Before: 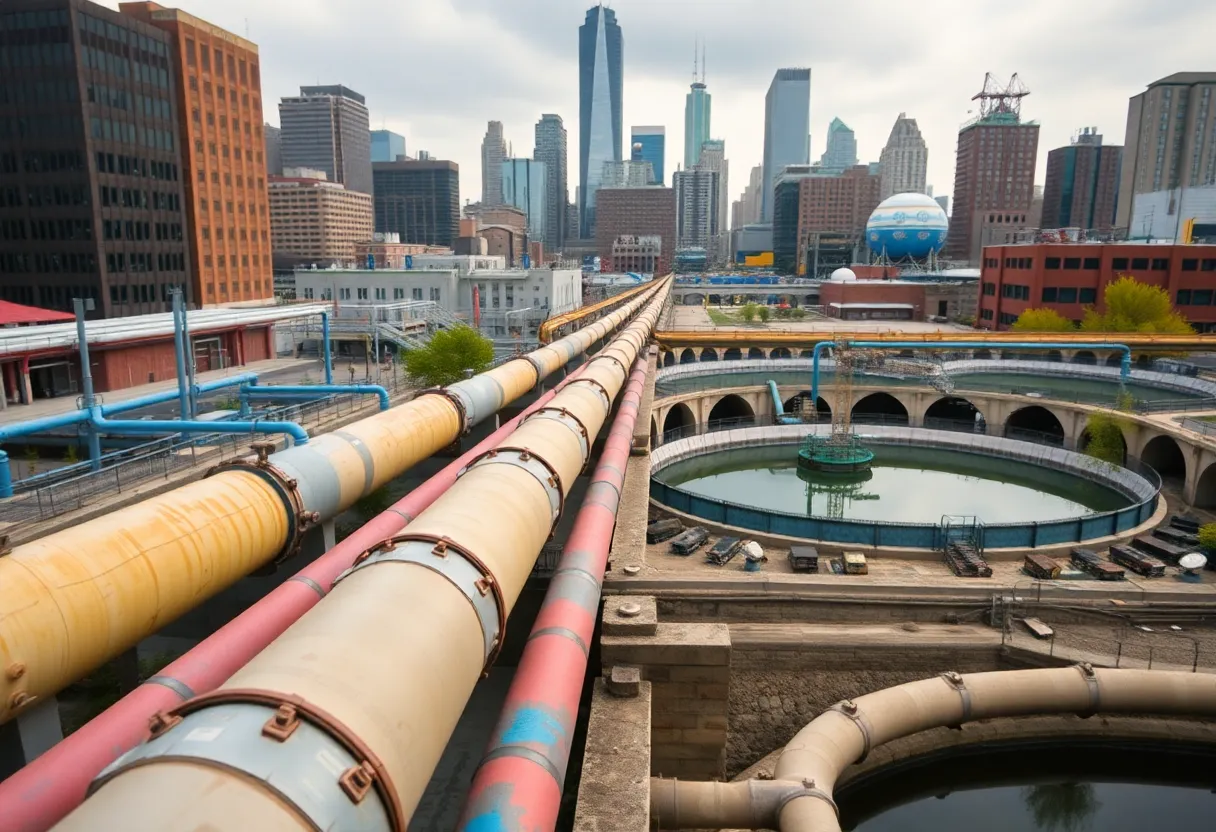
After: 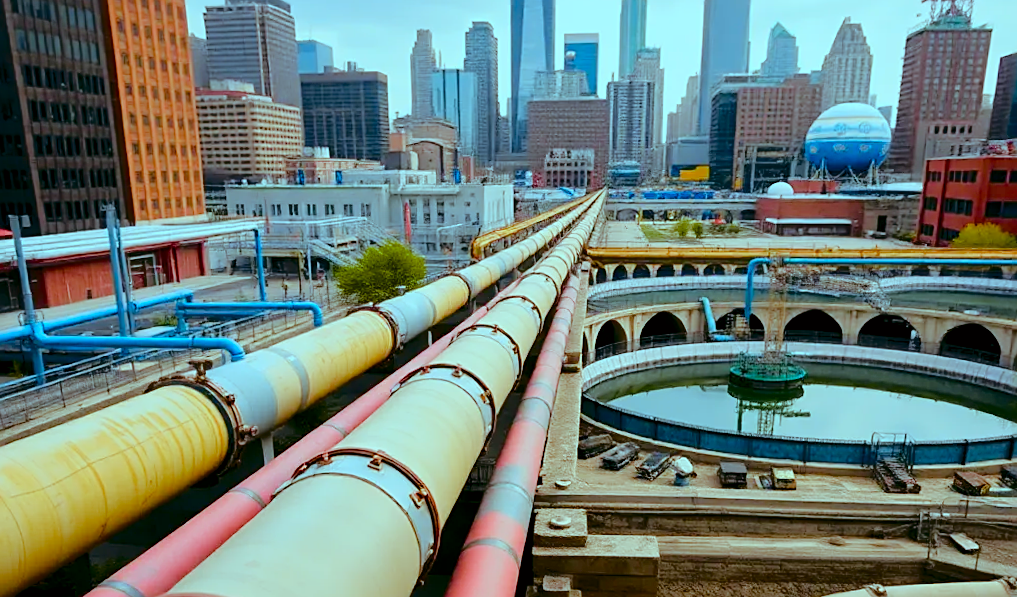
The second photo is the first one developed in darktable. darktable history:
rgb levels: preserve colors max RGB
color balance rgb: shadows lift › luminance -7.7%, shadows lift › chroma 2.13%, shadows lift › hue 165.27°, power › luminance -7.77%, power › chroma 1.34%, power › hue 330.55°, highlights gain › luminance -33.33%, highlights gain › chroma 5.68%, highlights gain › hue 217.2°, global offset › luminance -0.33%, global offset › chroma 0.11%, global offset › hue 165.27°, perceptual saturation grading › global saturation 27.72%, perceptual saturation grading › highlights -25%, perceptual saturation grading › mid-tones 25%, perceptual saturation grading › shadows 50%
rotate and perspective: rotation 0.074°, lens shift (vertical) 0.096, lens shift (horizontal) -0.041, crop left 0.043, crop right 0.952, crop top 0.024, crop bottom 0.979
tone curve: curves: ch0 [(0, 0) (0.058, 0.039) (0.168, 0.123) (0.282, 0.327) (0.45, 0.534) (0.676, 0.751) (0.89, 0.919) (1, 1)]; ch1 [(0, 0) (0.094, 0.081) (0.285, 0.299) (0.385, 0.403) (0.447, 0.455) (0.495, 0.496) (0.544, 0.552) (0.589, 0.612) (0.722, 0.728) (1, 1)]; ch2 [(0, 0) (0.257, 0.217) (0.43, 0.421) (0.498, 0.507) (0.531, 0.544) (0.56, 0.579) (0.625, 0.66) (1, 1)], color space Lab, independent channels, preserve colors none
crop and rotate: left 2.425%, top 11.305%, right 9.6%, bottom 15.08%
exposure: exposure 0.2 EV, compensate highlight preservation false
sharpen: on, module defaults
